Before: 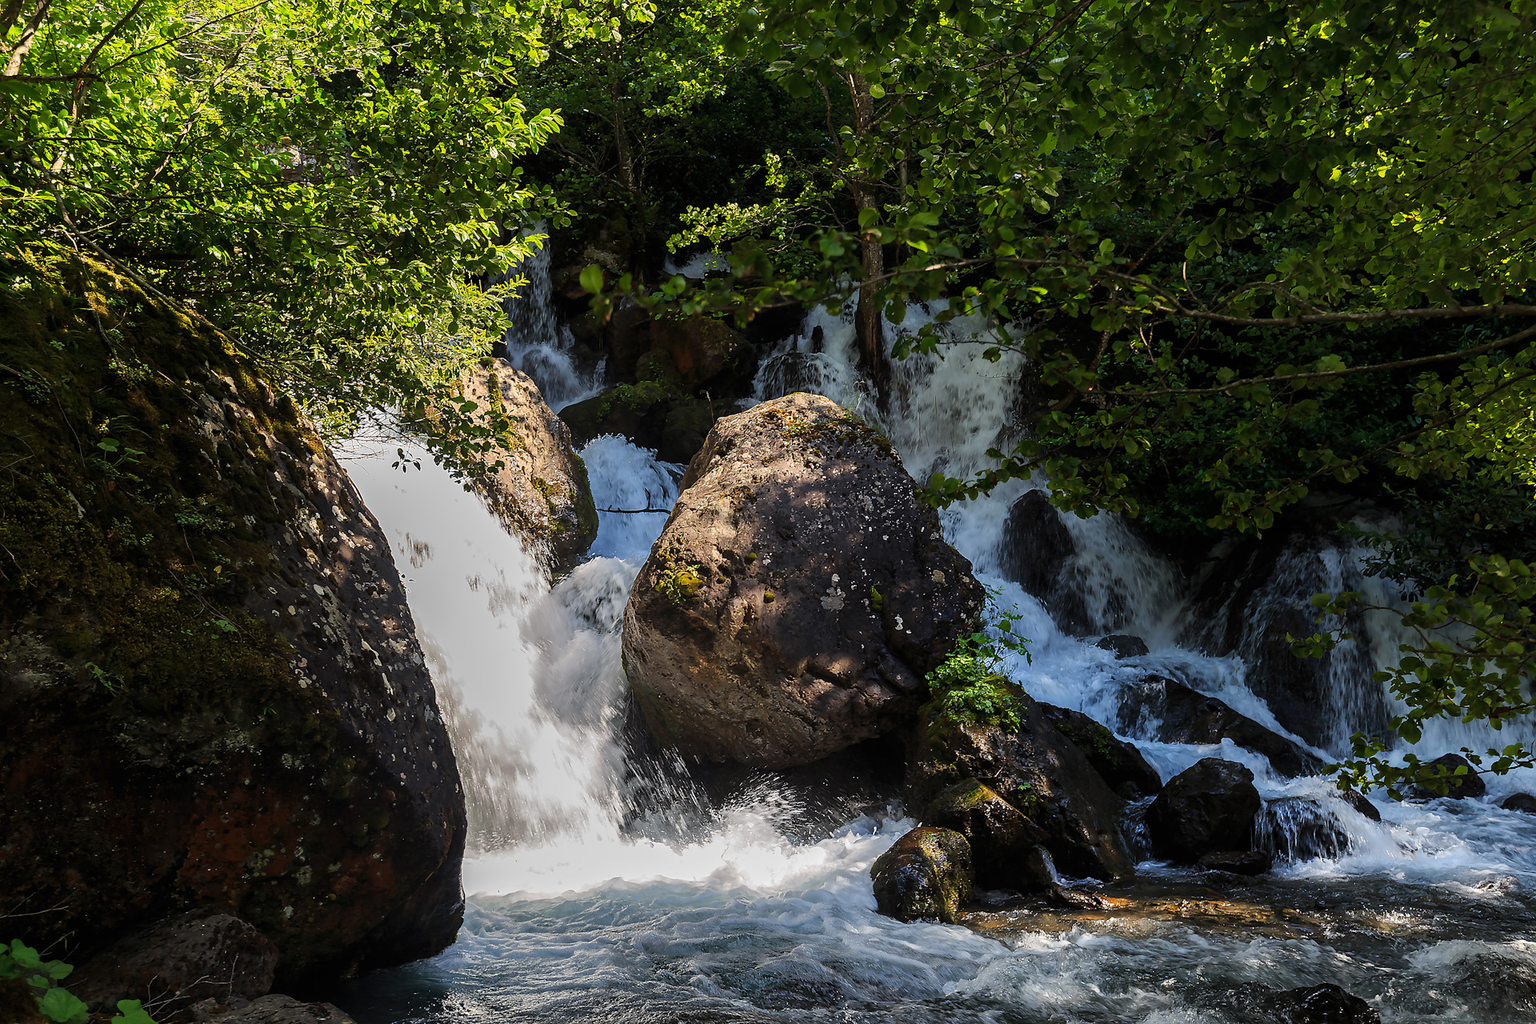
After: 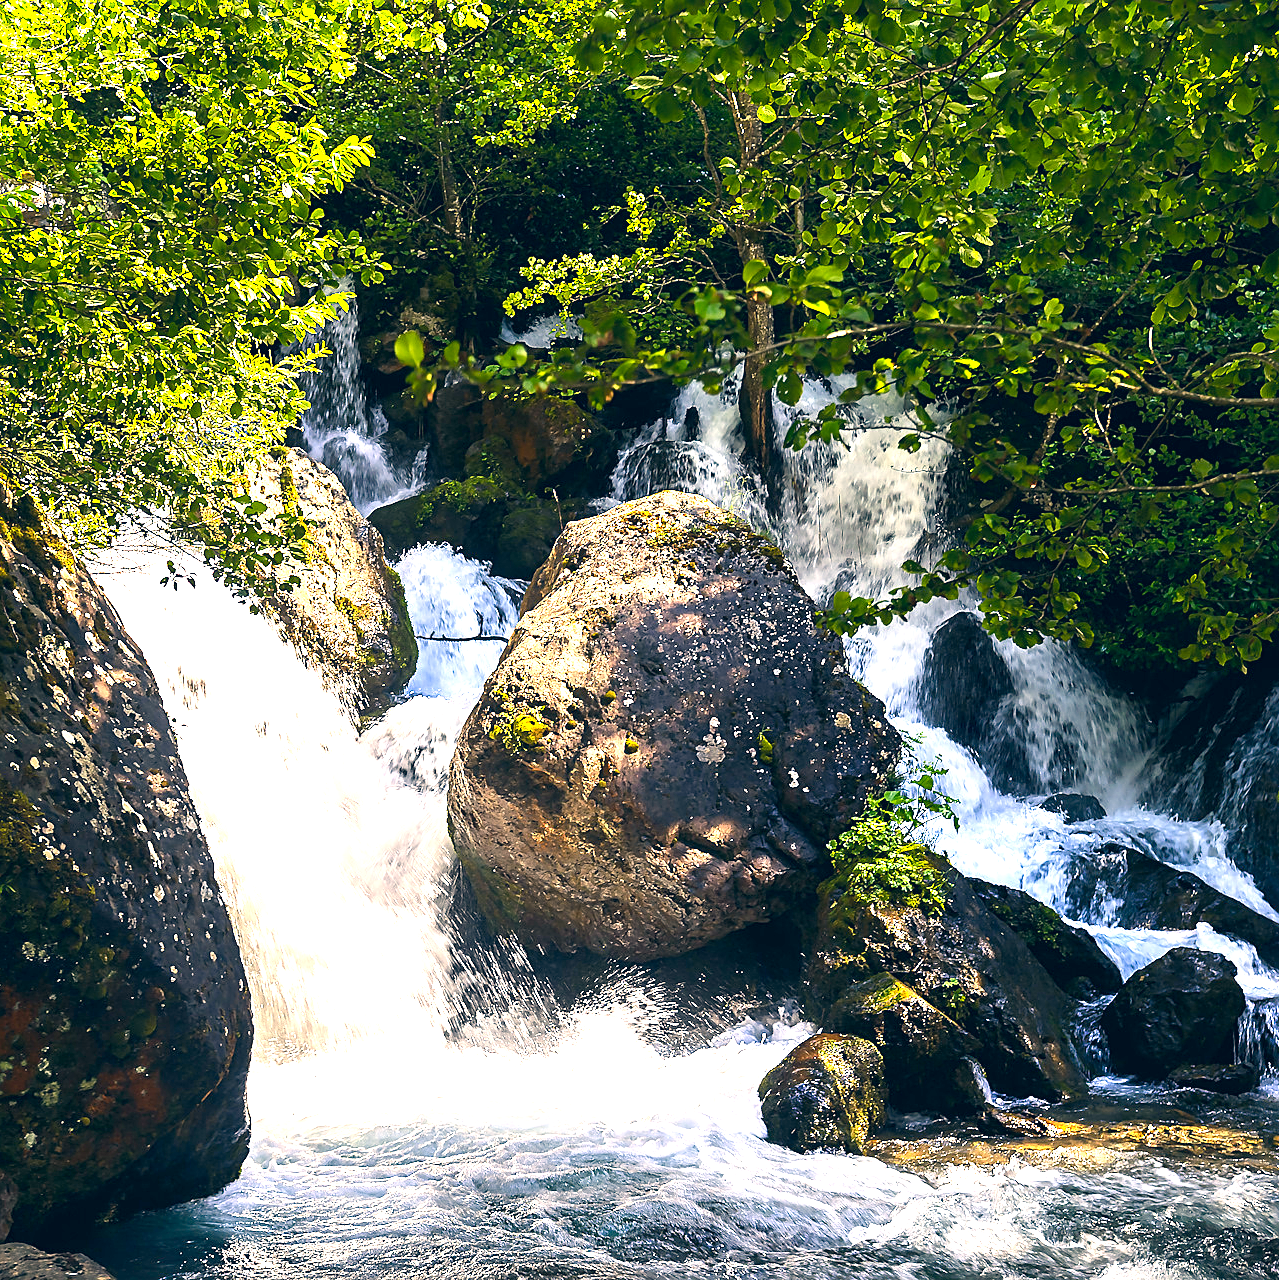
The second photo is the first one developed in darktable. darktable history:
color correction: highlights a* 10.3, highlights b* 14.51, shadows a* -10.23, shadows b* -15.11
exposure: black level correction 0, exposure 1.876 EV, compensate highlight preservation false
sharpen: on, module defaults
crop: left 17.234%, right 16.151%
color balance rgb: perceptual saturation grading › global saturation 9.457%, perceptual saturation grading › highlights -13.544%, perceptual saturation grading › mid-tones 14.355%, perceptual saturation grading › shadows 22.589%, perceptual brilliance grading › highlights 5.472%, perceptual brilliance grading › shadows -9.707%, global vibrance 14.973%
